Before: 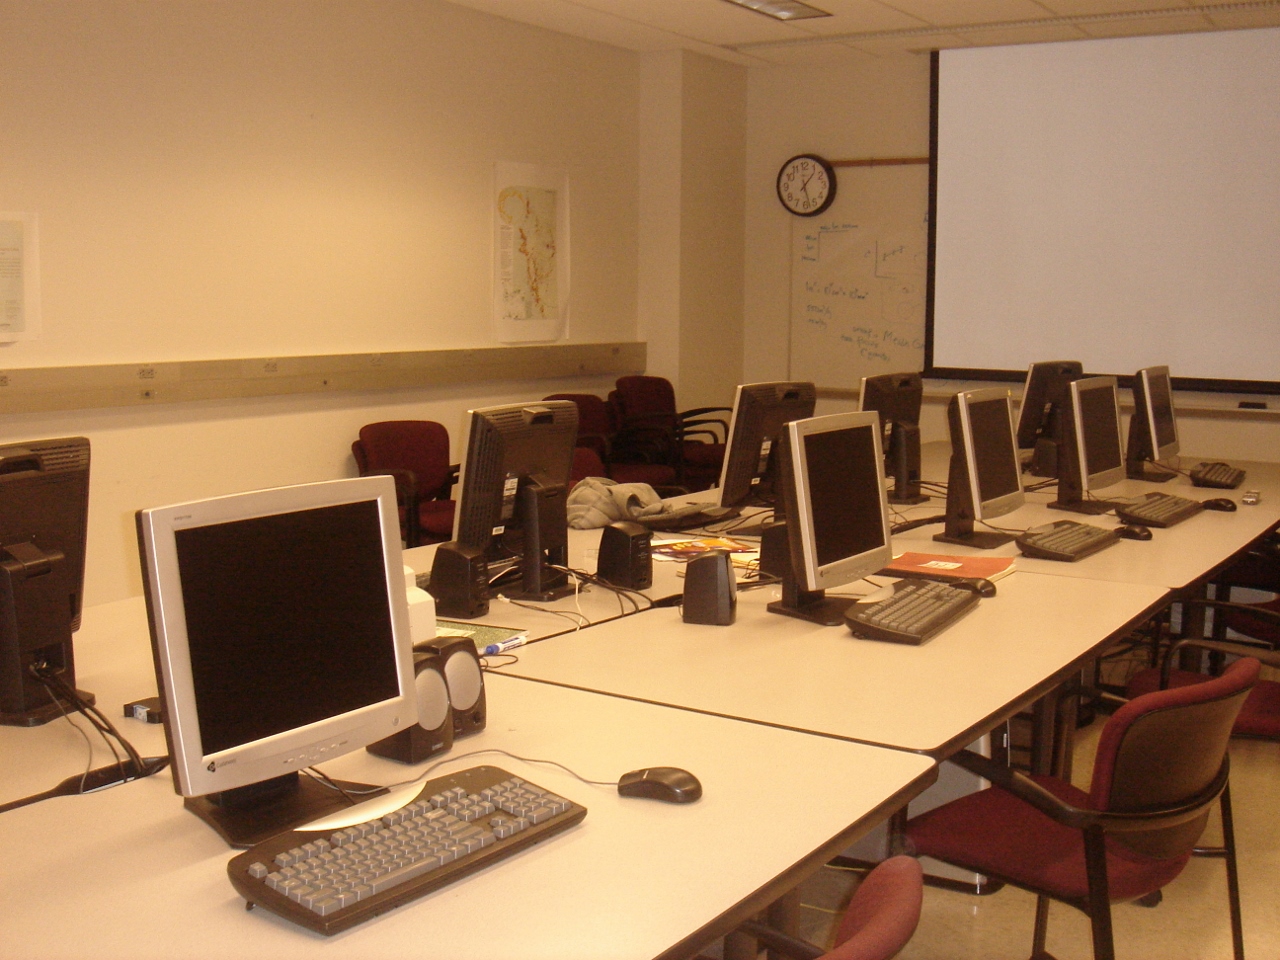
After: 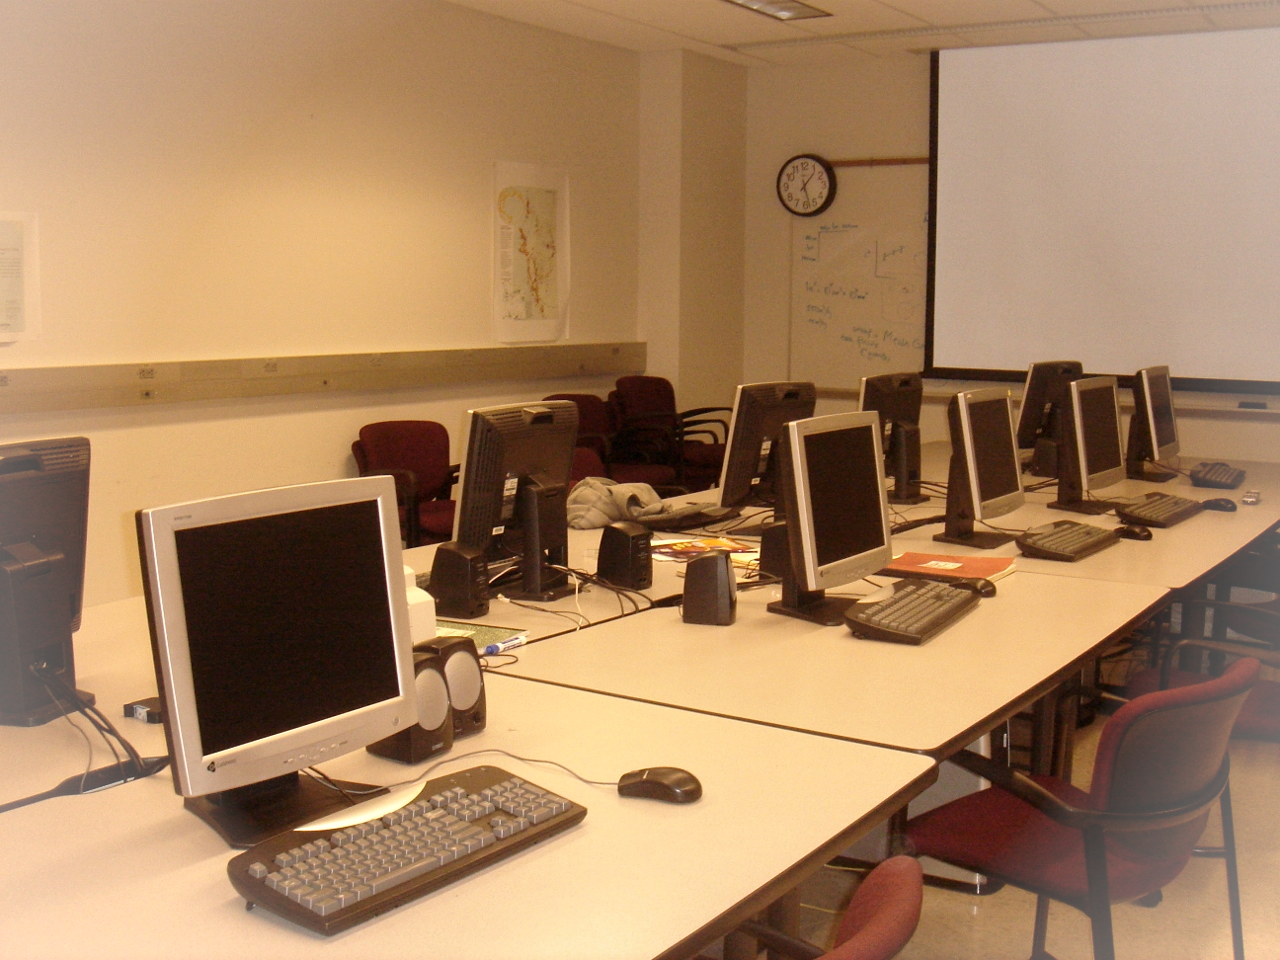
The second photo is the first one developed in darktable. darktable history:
vignetting: fall-off radius 60.46%, brightness 0.307, saturation 0.001, unbound false
contrast equalizer: octaves 7, y [[0.6 ×6], [0.55 ×6], [0 ×6], [0 ×6], [0 ×6]], mix 0.163
